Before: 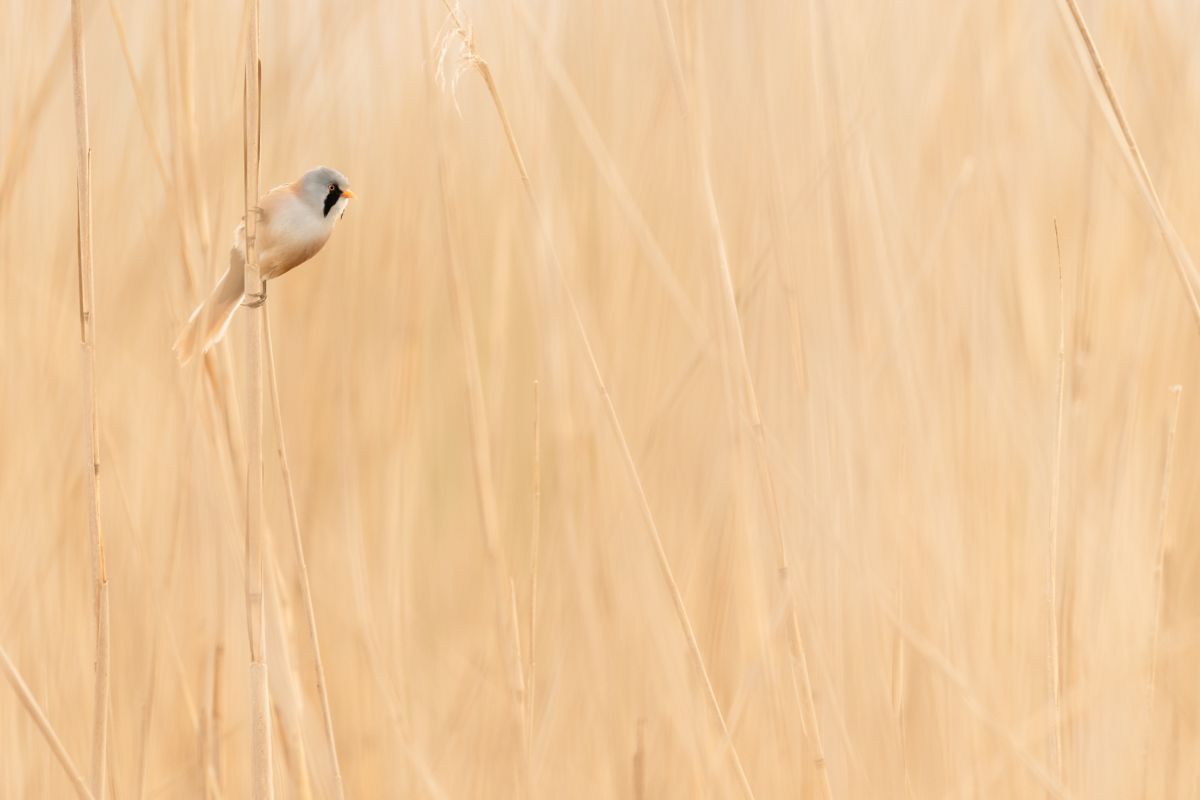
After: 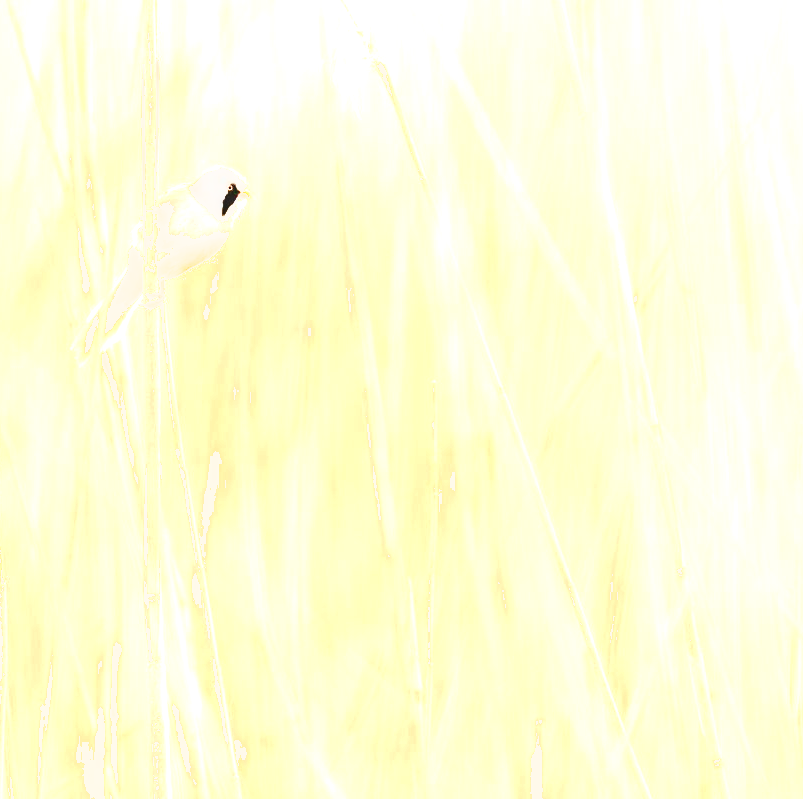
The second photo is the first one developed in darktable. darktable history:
crop and rotate: left 8.57%, right 24.47%
local contrast: on, module defaults
shadows and highlights: shadows -62.89, white point adjustment -5.26, highlights 62.01
exposure: black level correction 0, exposure 1.282 EV, compensate highlight preservation false
tone curve: curves: ch0 [(0, 0) (0.21, 0.21) (0.43, 0.586) (0.65, 0.793) (1, 1)]; ch1 [(0, 0) (0.382, 0.447) (0.492, 0.484) (0.544, 0.547) (0.583, 0.578) (0.599, 0.595) (0.67, 0.673) (1, 1)]; ch2 [(0, 0) (0.411, 0.382) (0.492, 0.5) (0.531, 0.534) (0.56, 0.573) (0.599, 0.602) (0.696, 0.693) (1, 1)], preserve colors none
